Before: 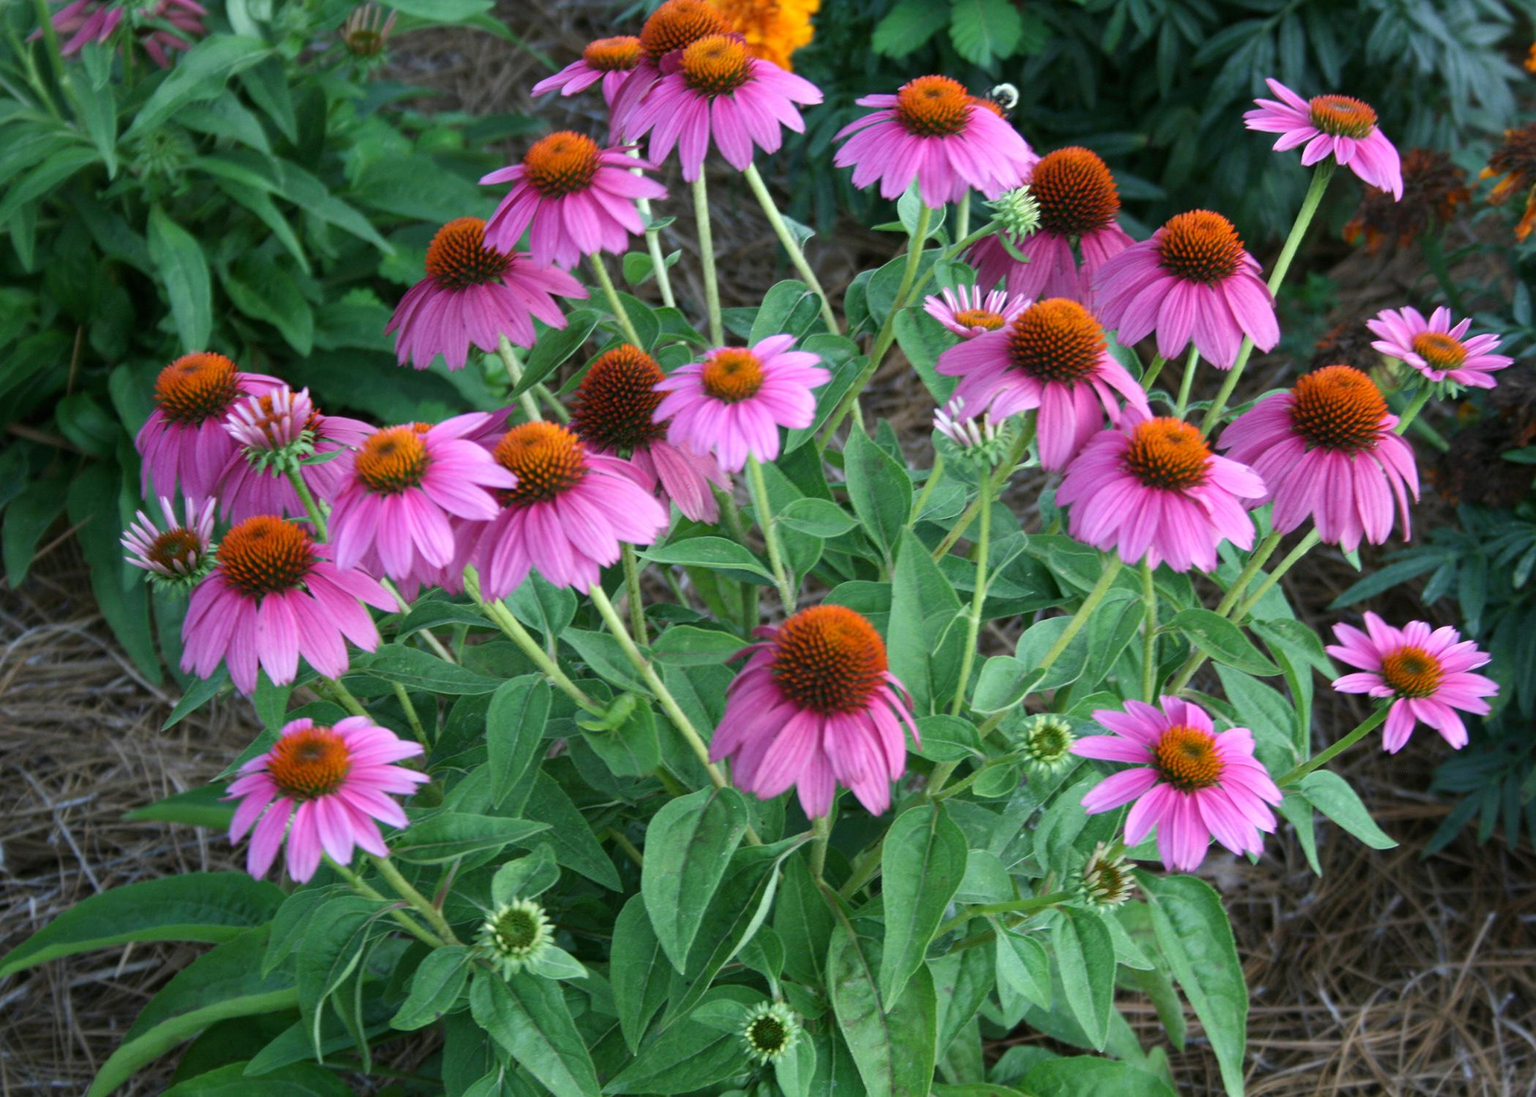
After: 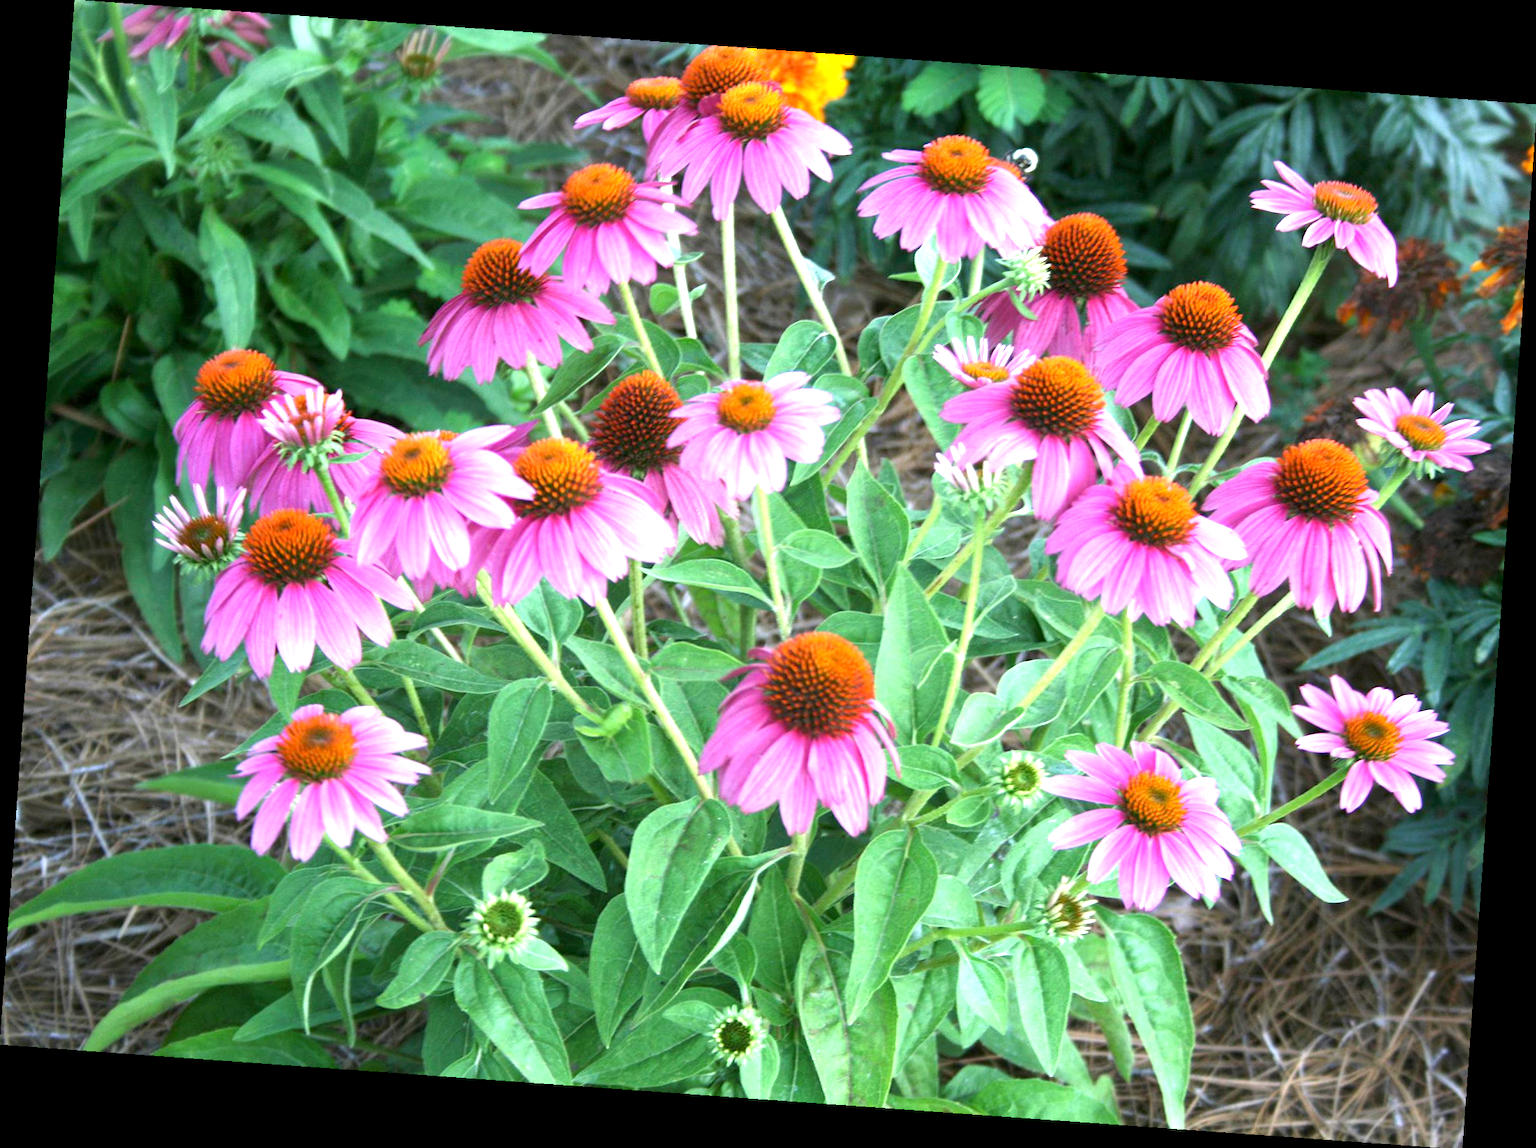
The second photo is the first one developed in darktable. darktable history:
rotate and perspective: rotation 4.1°, automatic cropping off
tone equalizer: on, module defaults
exposure: black level correction 0.001, exposure 1.398 EV, compensate exposure bias true, compensate highlight preservation false
